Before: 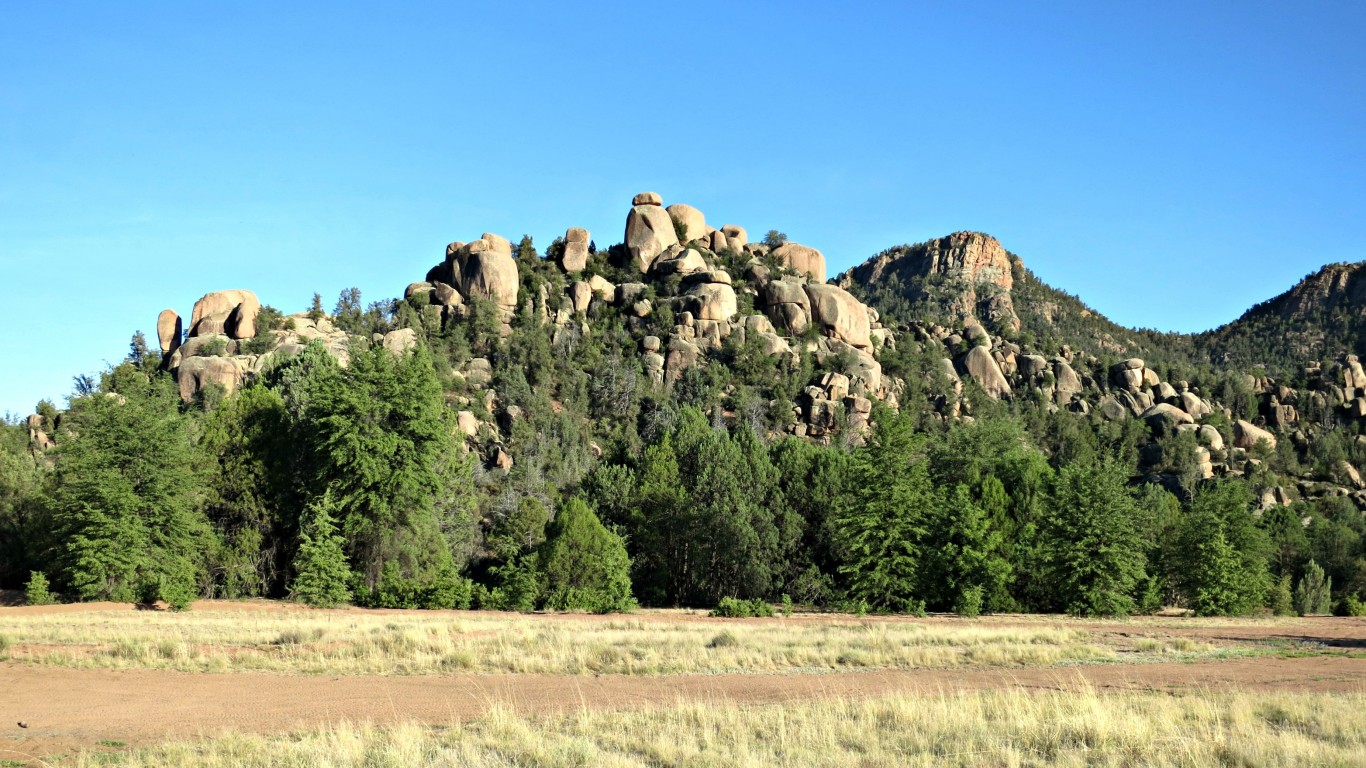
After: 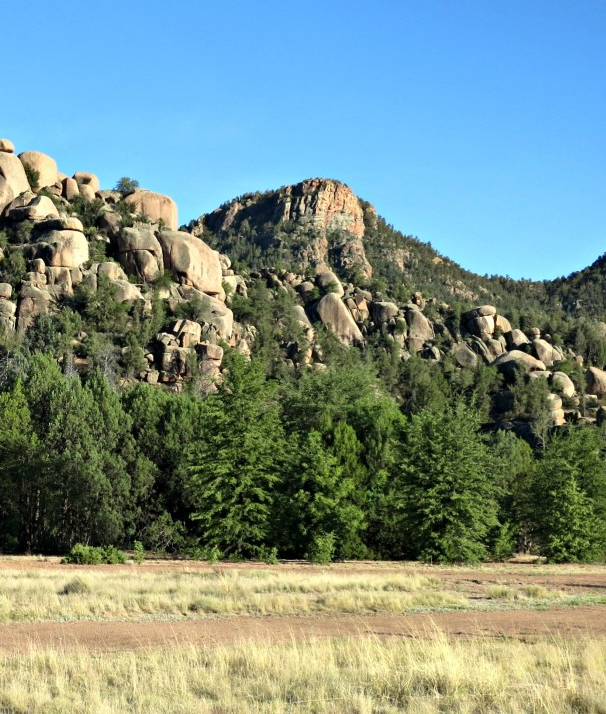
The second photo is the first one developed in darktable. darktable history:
crop: left 47.499%, top 6.913%, right 8.074%
